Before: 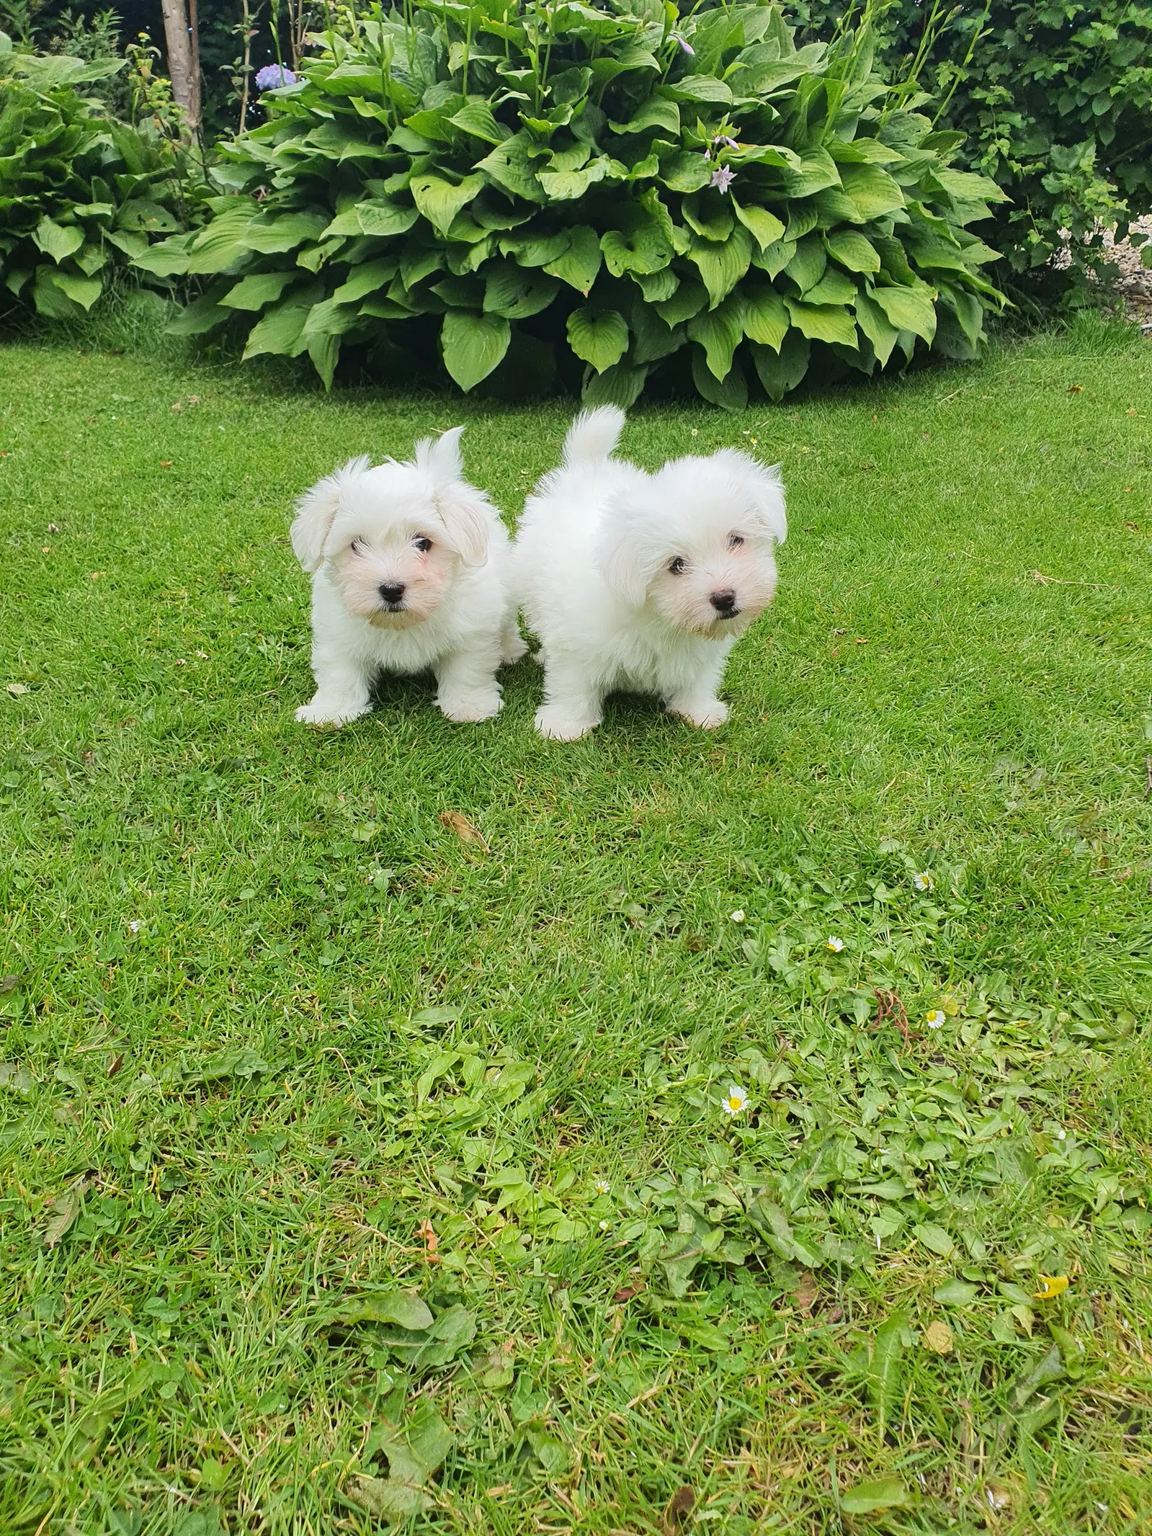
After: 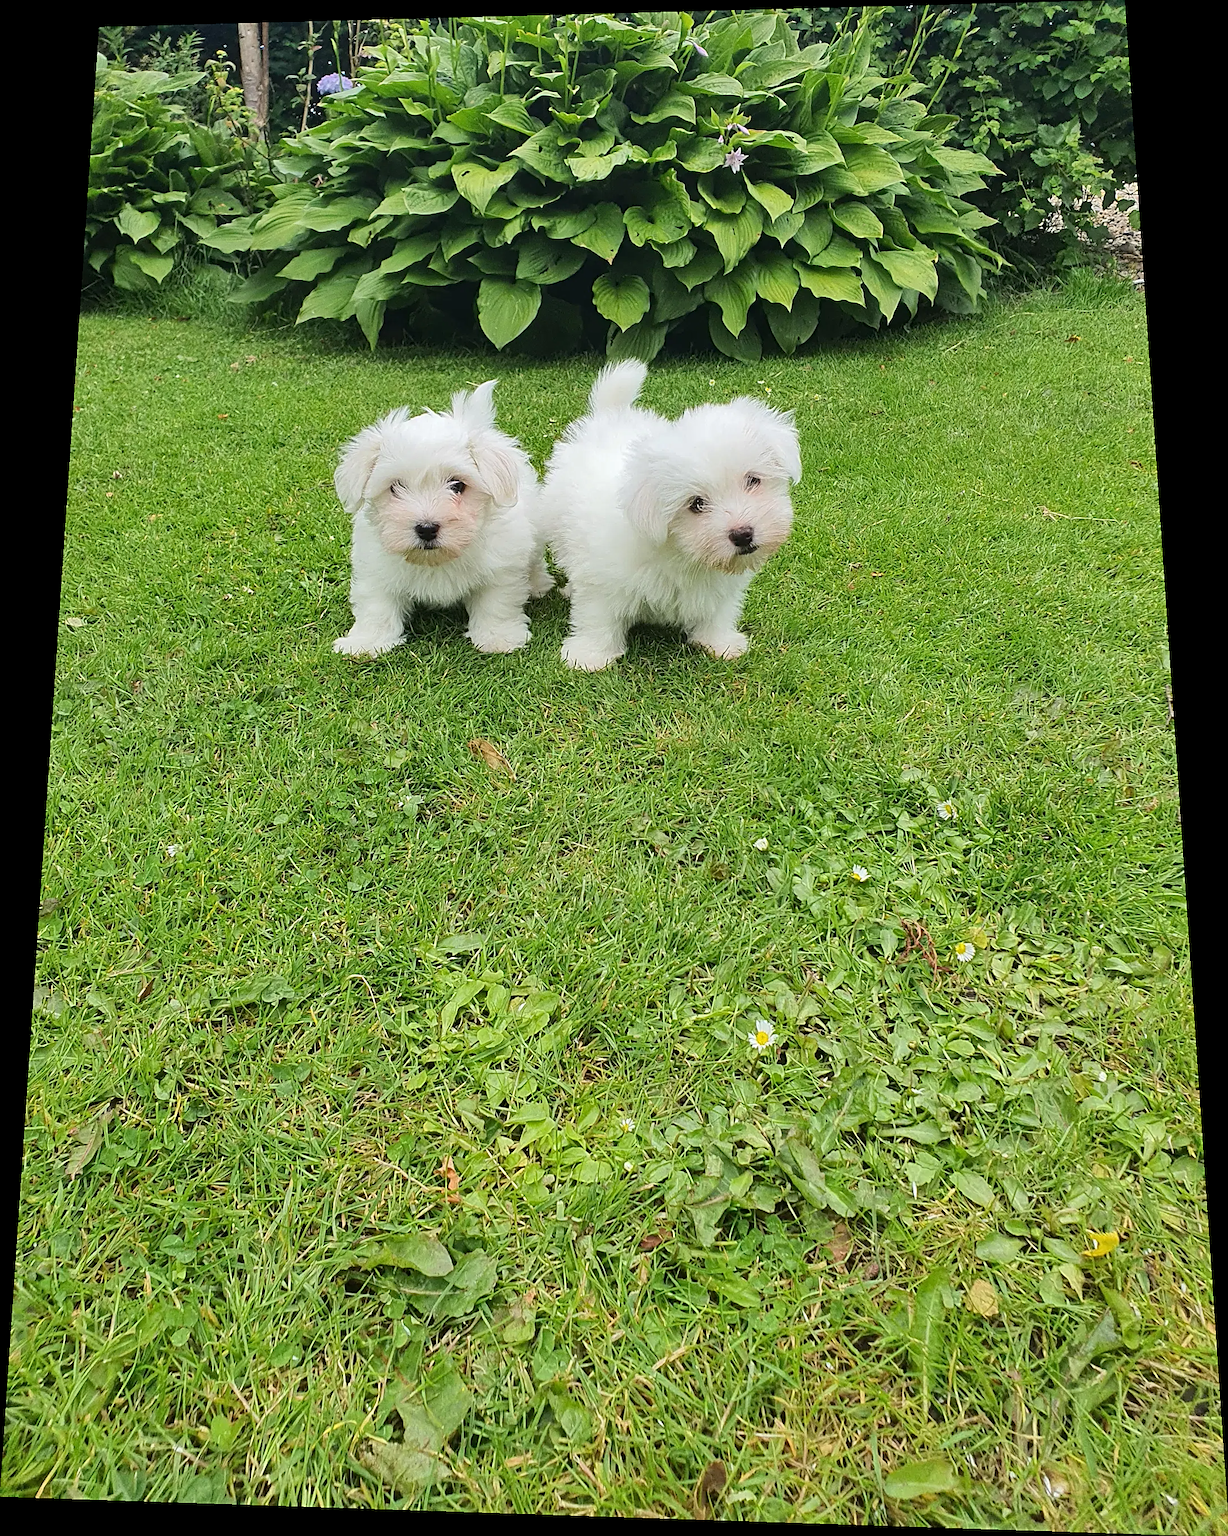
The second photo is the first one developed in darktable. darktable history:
shadows and highlights: shadows 12, white point adjustment 1.2, soften with gaussian
rotate and perspective: rotation 0.128°, lens shift (vertical) -0.181, lens shift (horizontal) -0.044, shear 0.001, automatic cropping off
sharpen: on, module defaults
